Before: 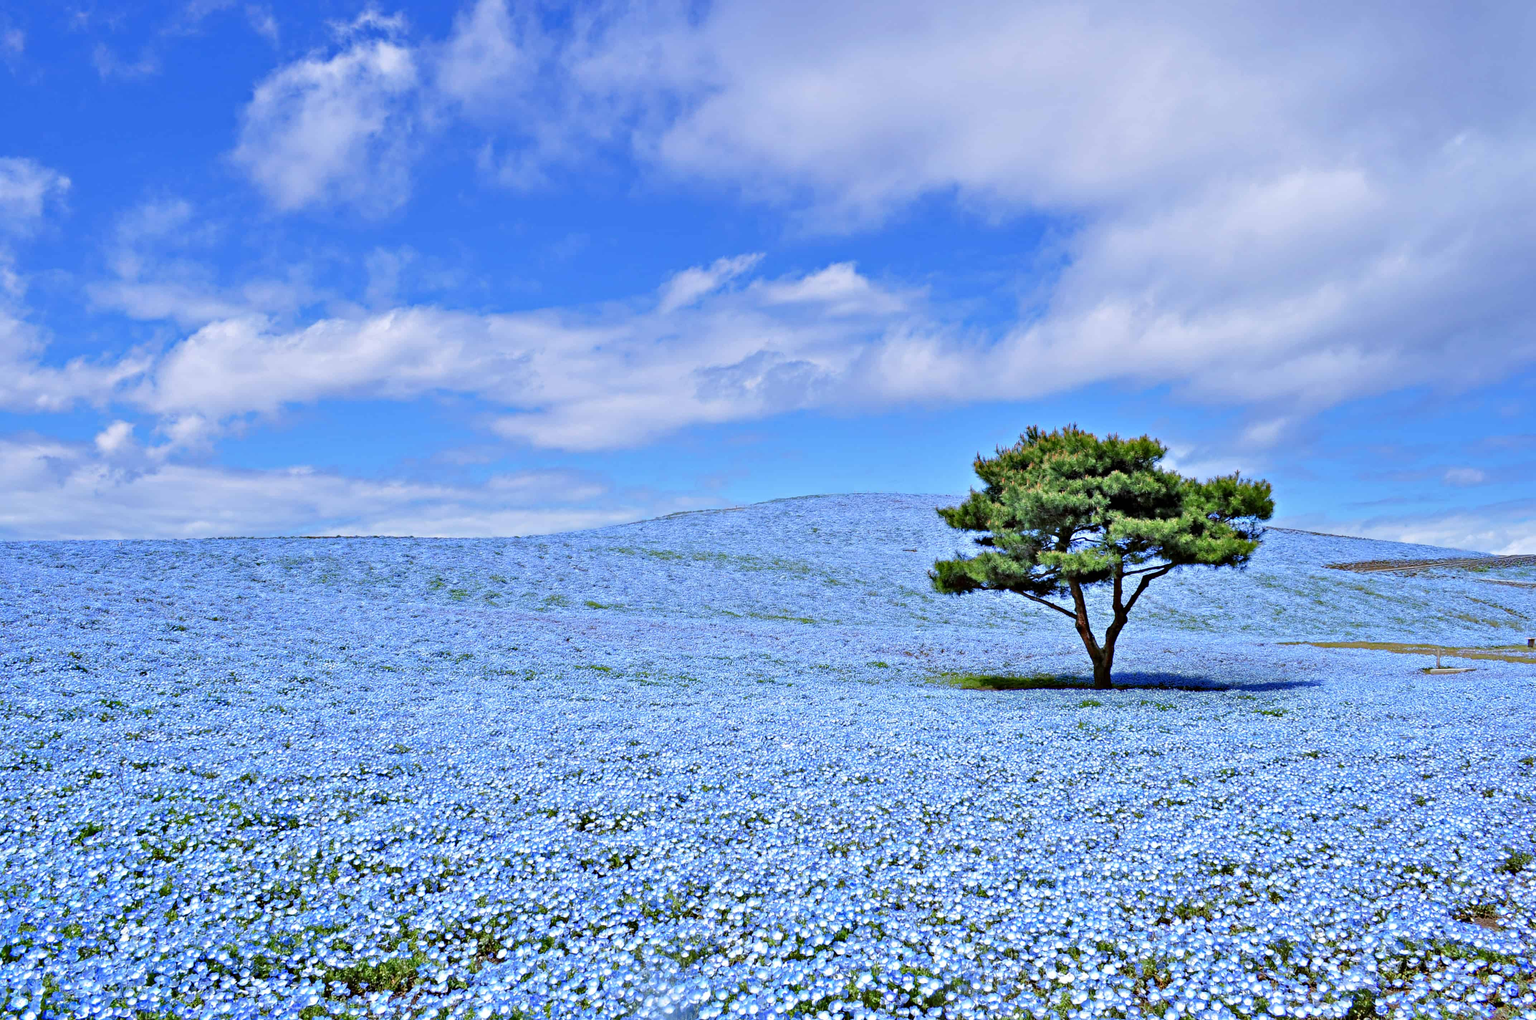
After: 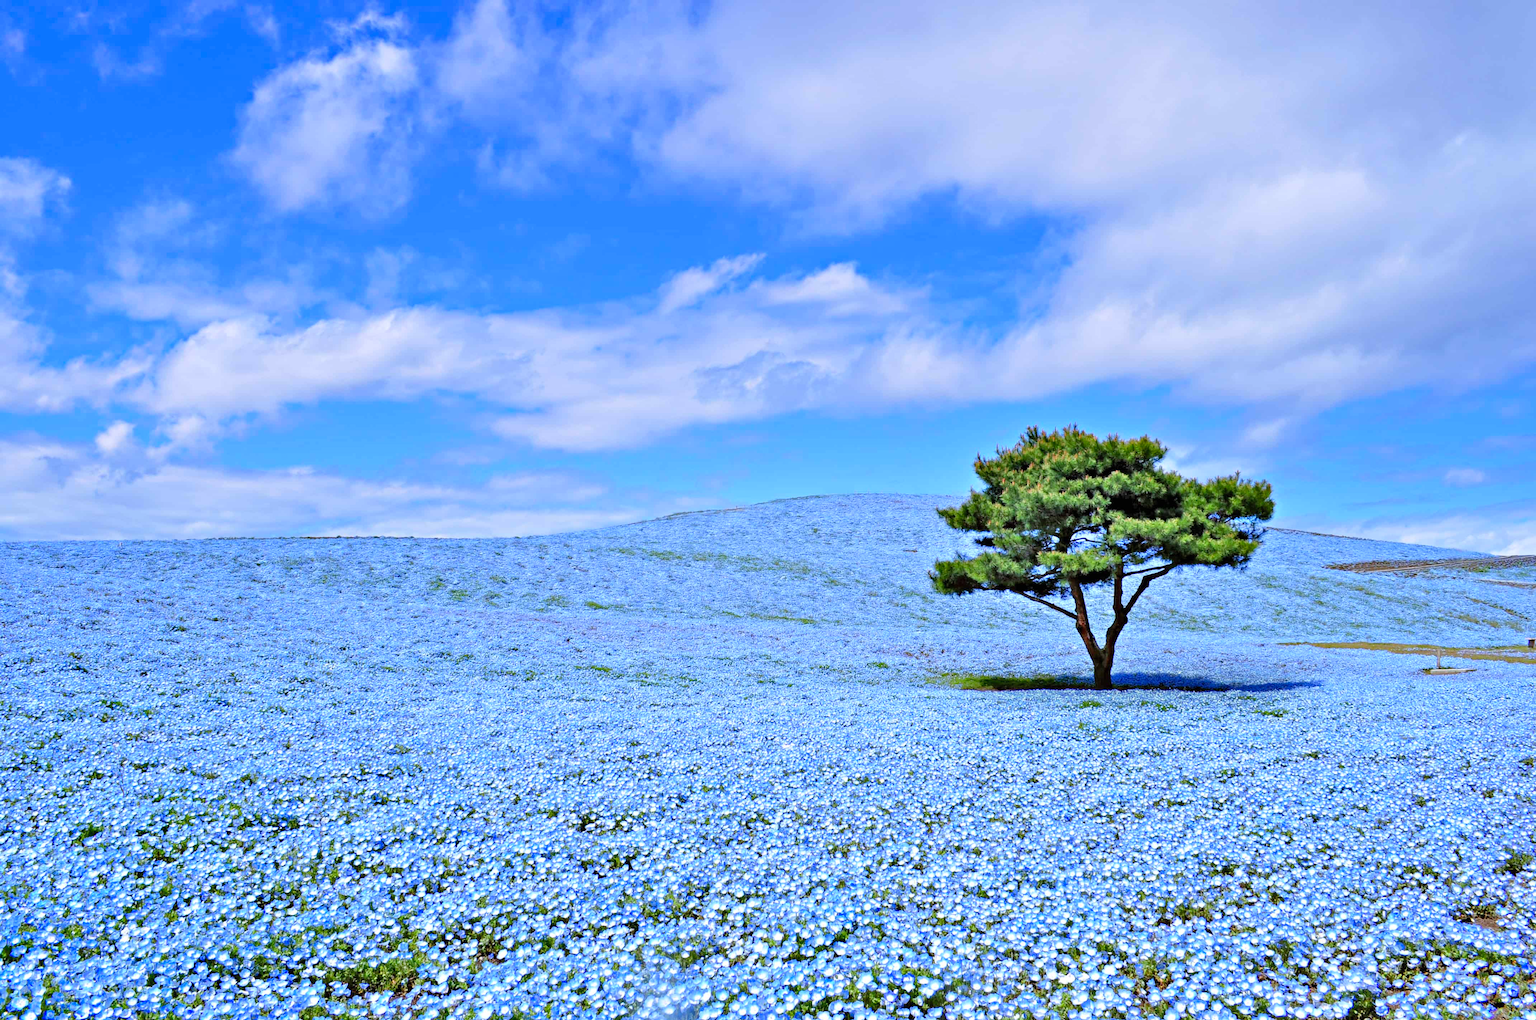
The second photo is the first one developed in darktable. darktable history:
contrast brightness saturation: contrast 0.073, brightness 0.073, saturation 0.182
